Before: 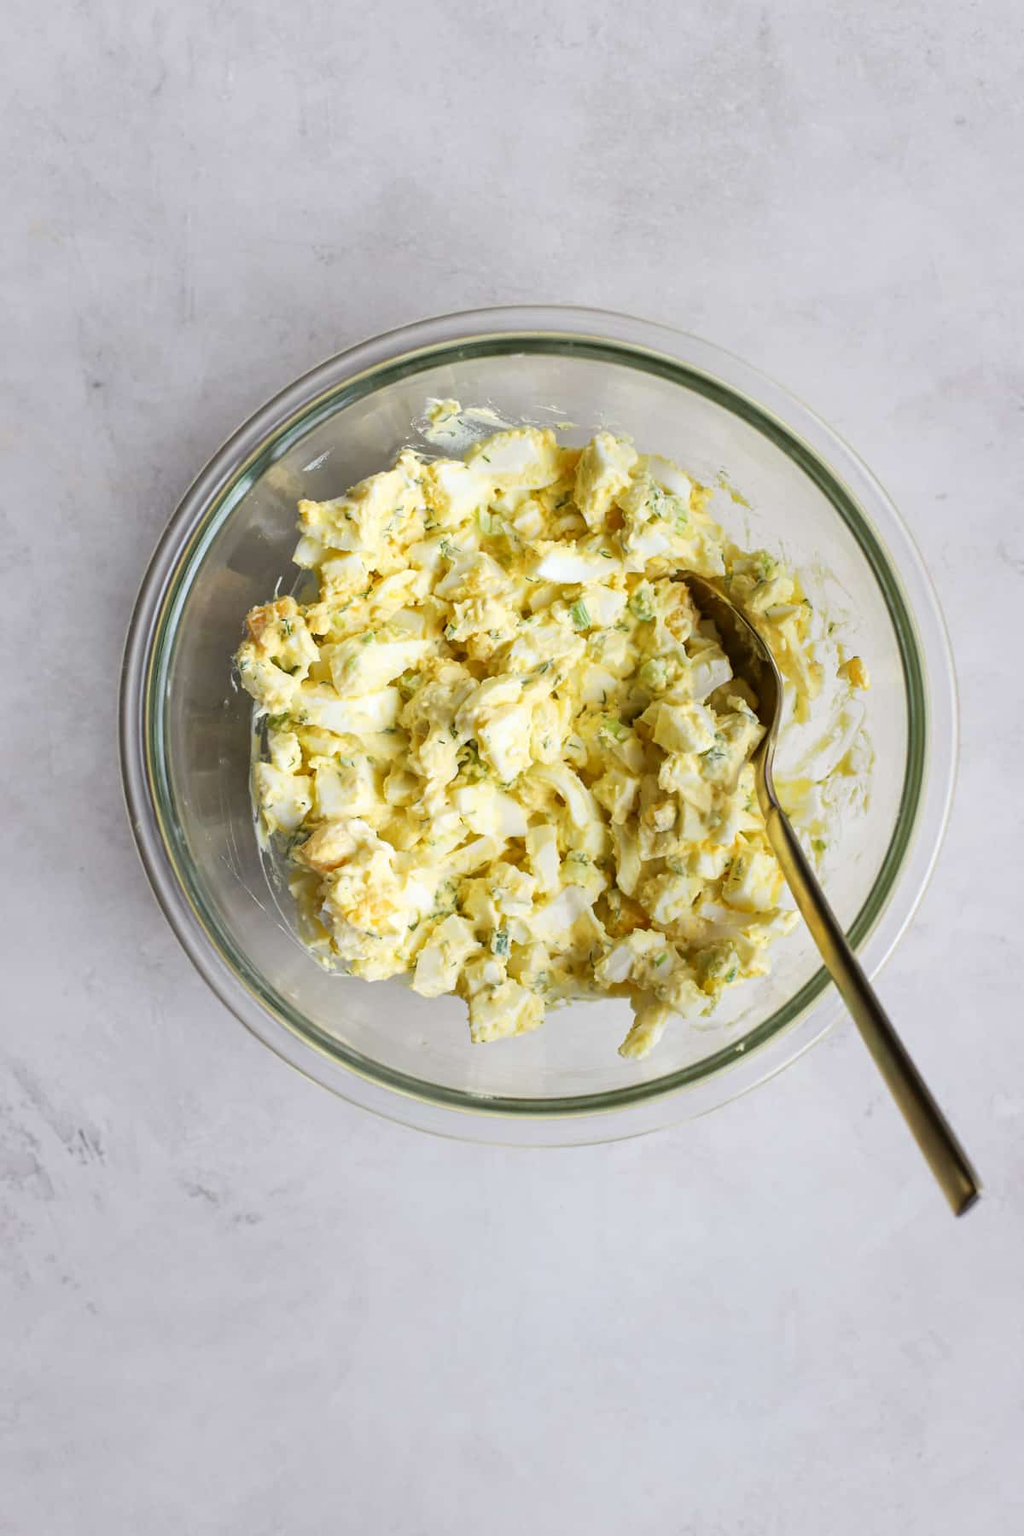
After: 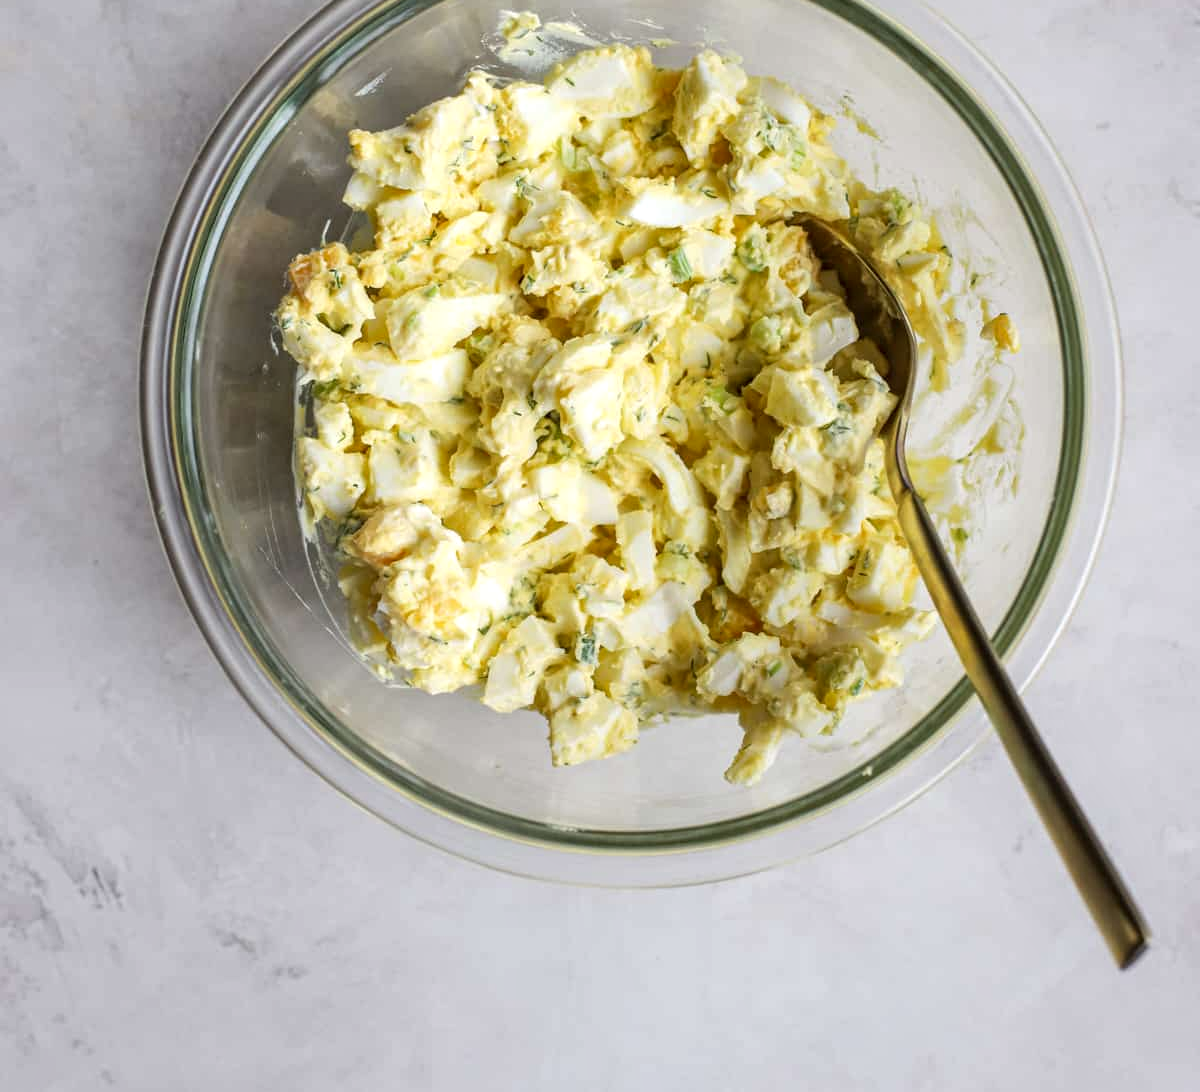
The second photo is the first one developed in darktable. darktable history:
local contrast: on, module defaults
white balance: red 1, blue 1
crop and rotate: top 25.357%, bottom 13.942%
